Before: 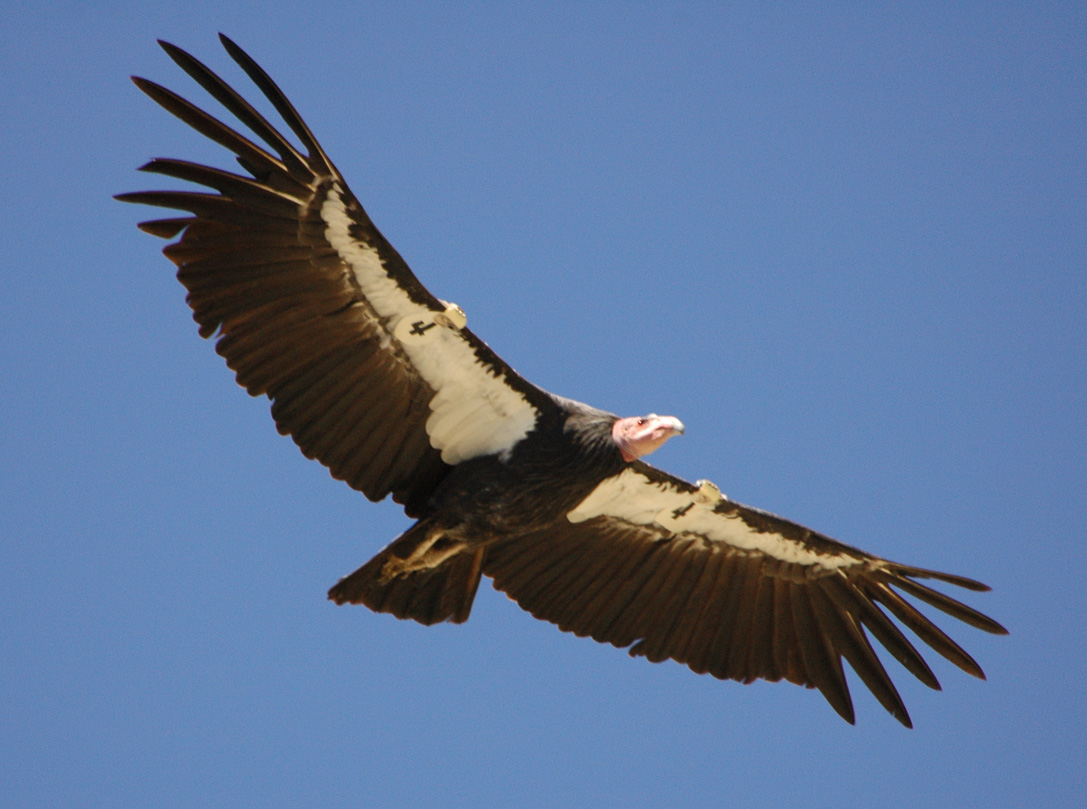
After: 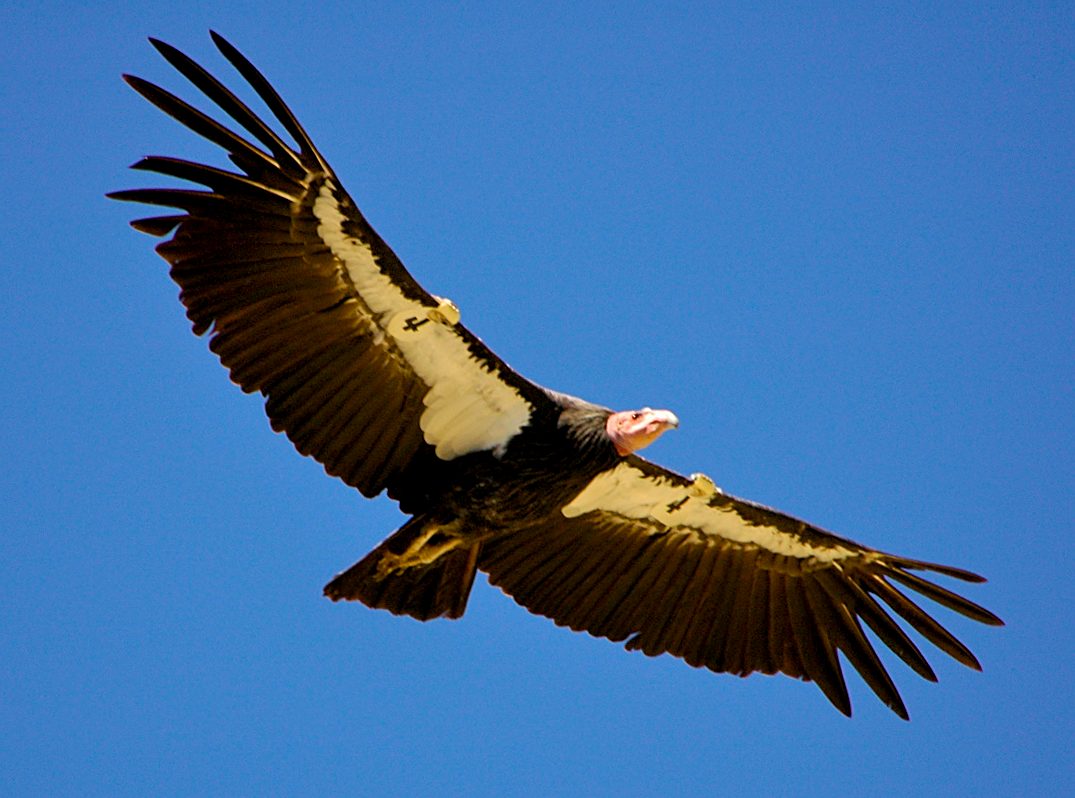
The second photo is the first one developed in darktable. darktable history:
color balance rgb: linear chroma grading › global chroma 15%, perceptual saturation grading › global saturation 30%
velvia: on, module defaults
shadows and highlights: shadows 43.71, white point adjustment -1.46, soften with gaussian
exposure: black level correction 0.009, compensate highlight preservation false
rotate and perspective: rotation -0.45°, automatic cropping original format, crop left 0.008, crop right 0.992, crop top 0.012, crop bottom 0.988
sharpen: on, module defaults
